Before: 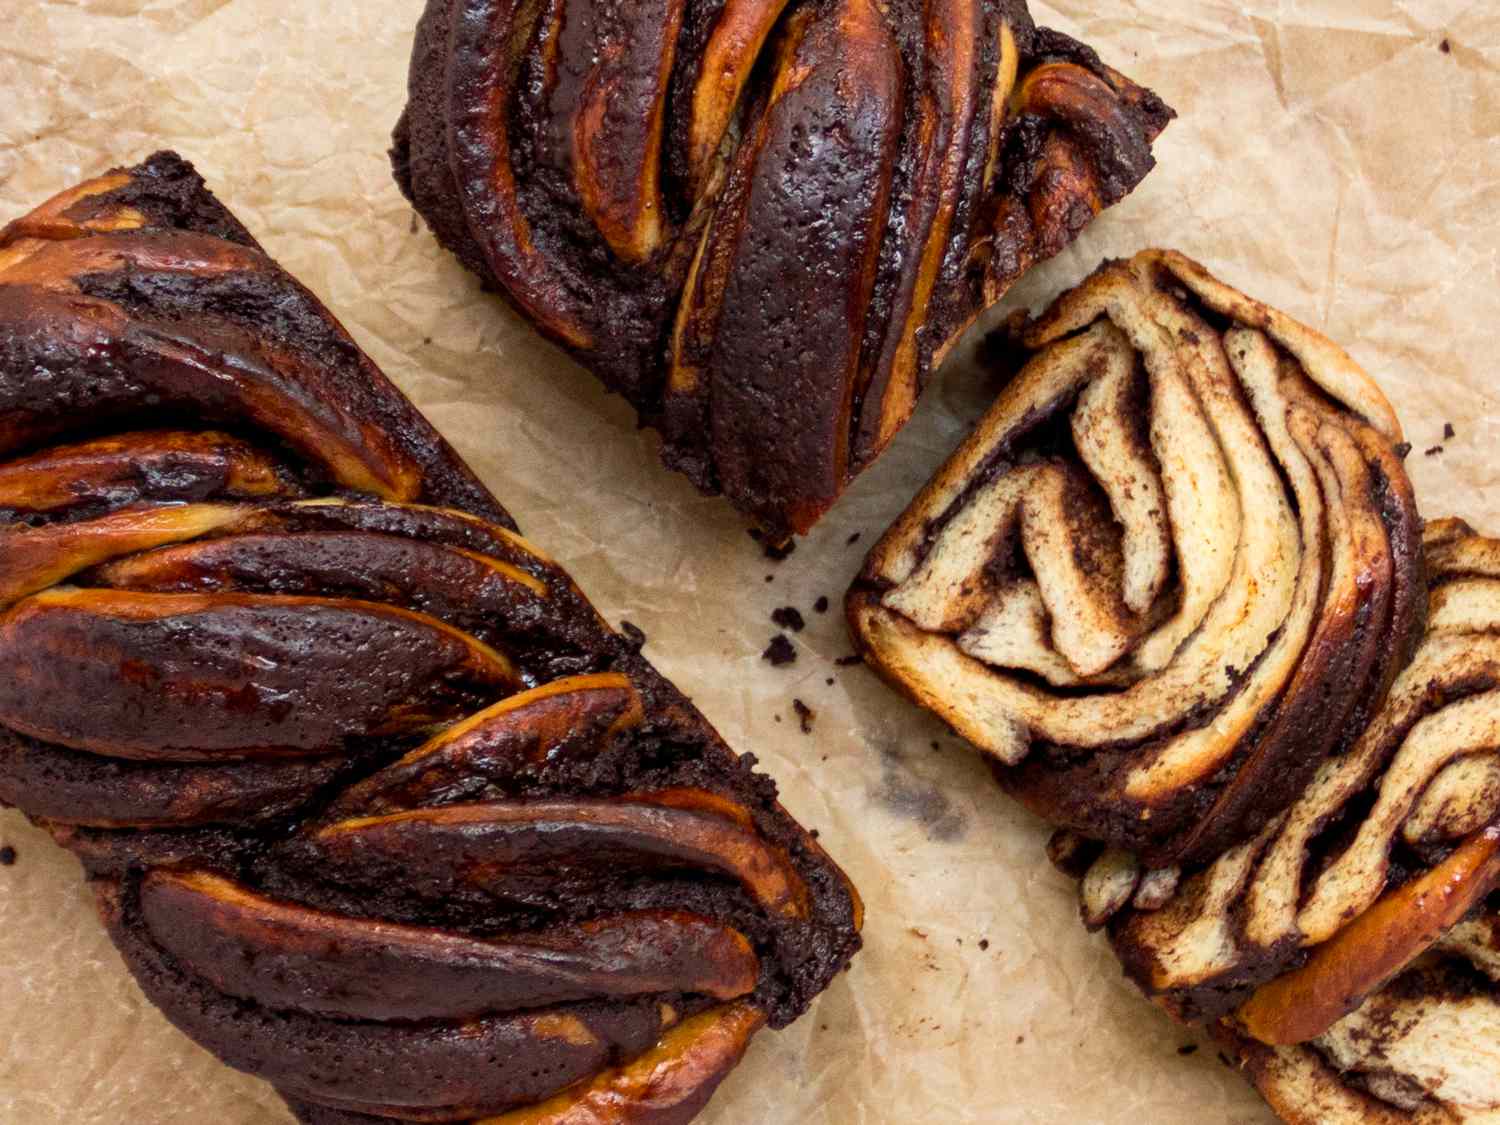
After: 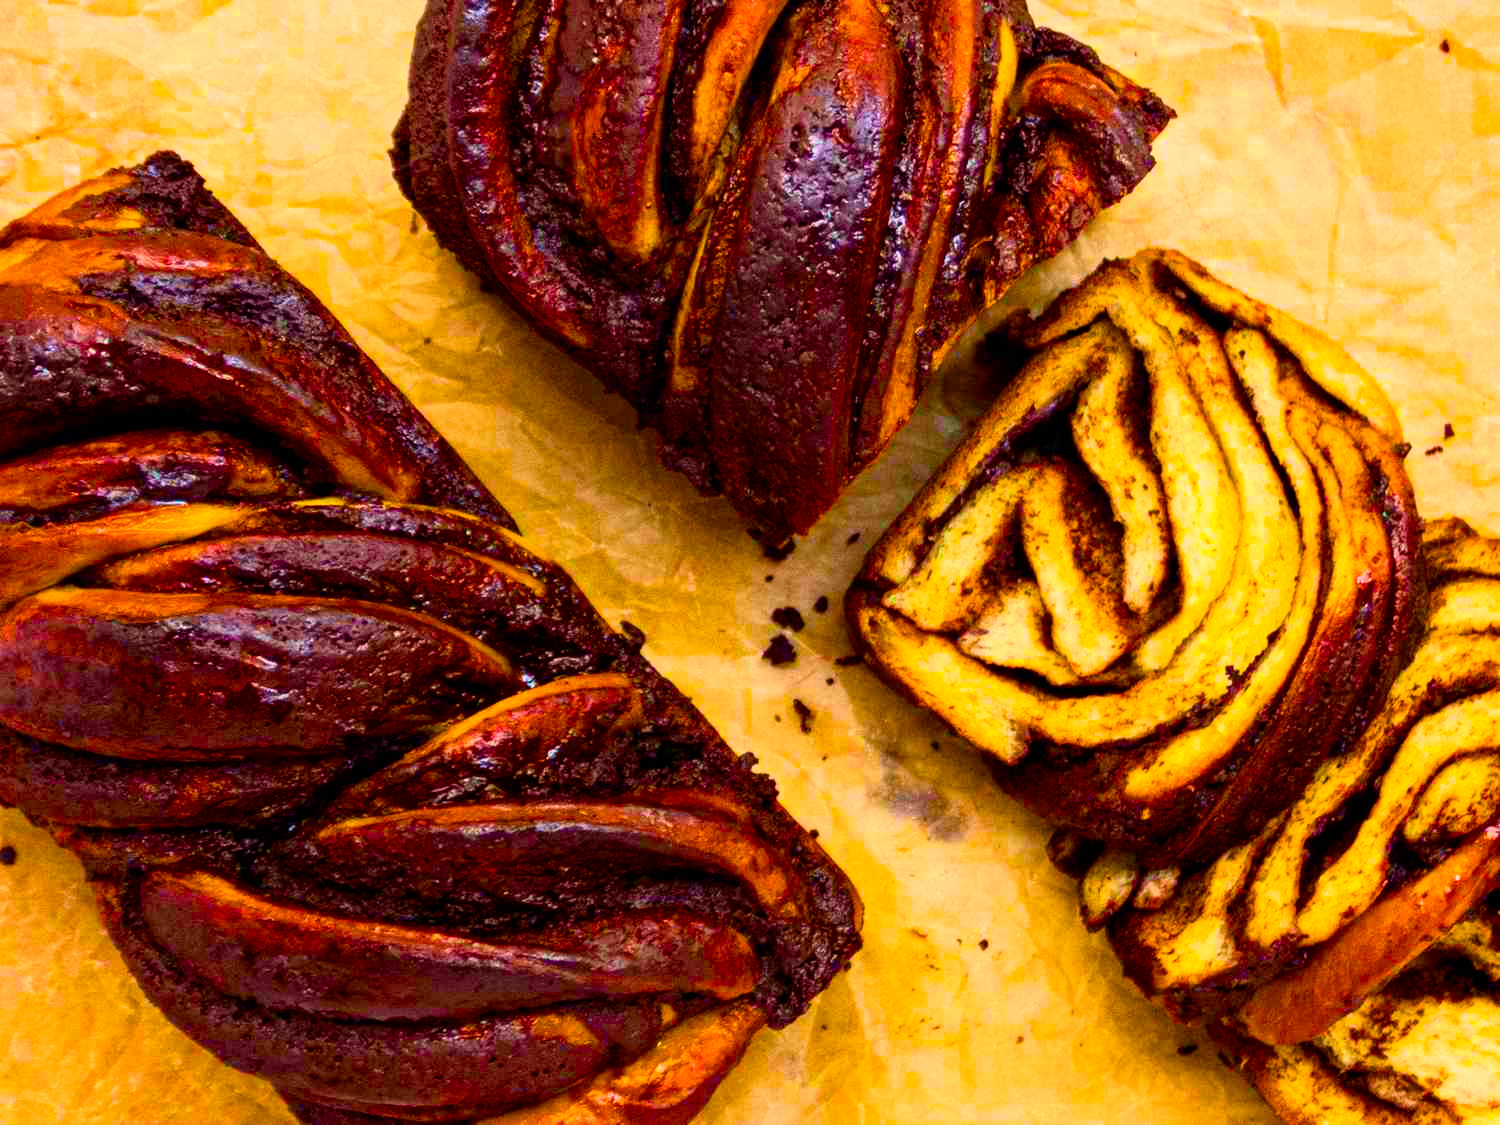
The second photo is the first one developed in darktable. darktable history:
tone curve: curves: ch0 [(0, 0) (0.091, 0.075) (0.389, 0.441) (0.696, 0.808) (0.844, 0.908) (0.909, 0.942) (1, 0.973)]; ch1 [(0, 0) (0.437, 0.404) (0.48, 0.486) (0.5, 0.5) (0.529, 0.556) (0.58, 0.606) (0.616, 0.654) (1, 1)]; ch2 [(0, 0) (0.442, 0.415) (0.5, 0.5) (0.535, 0.567) (0.585, 0.632) (1, 1)], color space Lab, independent channels, preserve colors none
color balance rgb: linear chroma grading › global chroma 42%, perceptual saturation grading › global saturation 42%, global vibrance 33%
